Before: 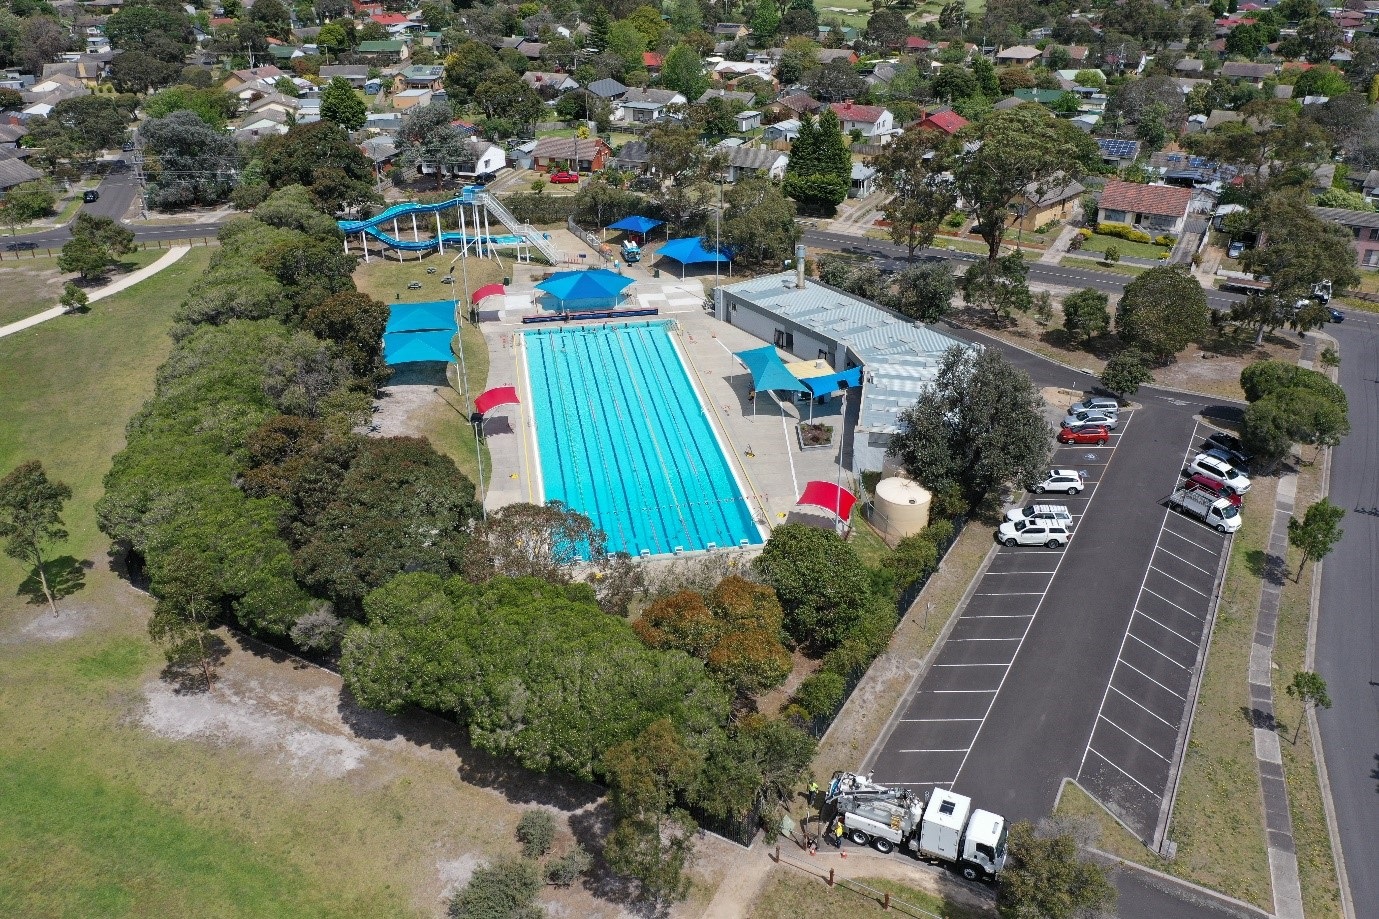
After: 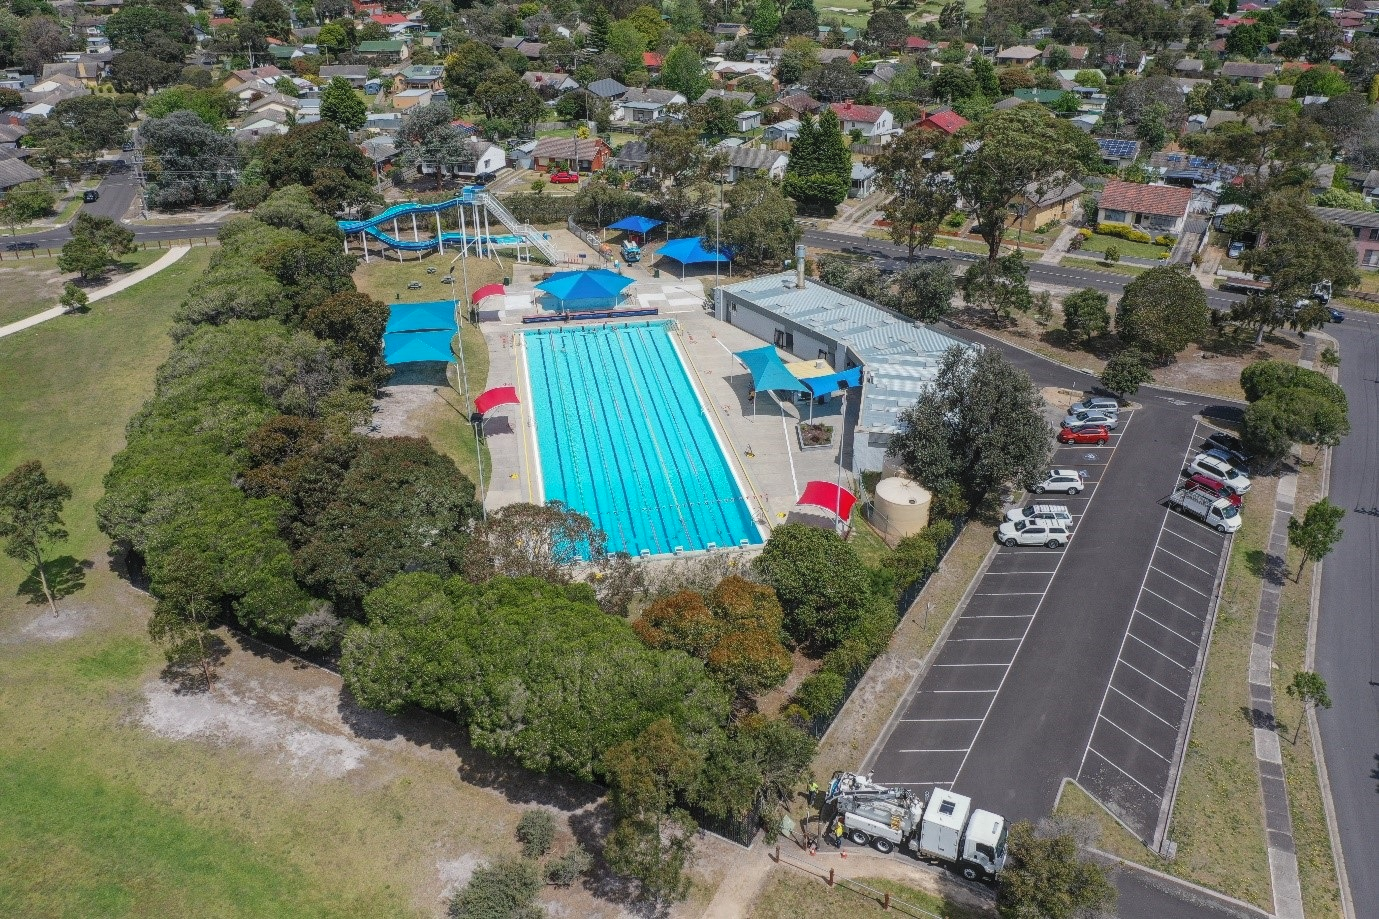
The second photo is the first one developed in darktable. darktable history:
contrast equalizer: y [[0.46, 0.454, 0.451, 0.451, 0.455, 0.46], [0.5 ×6], [0.5 ×6], [0 ×6], [0 ×6]]
local contrast: highlights 0%, shadows 0%, detail 133%
